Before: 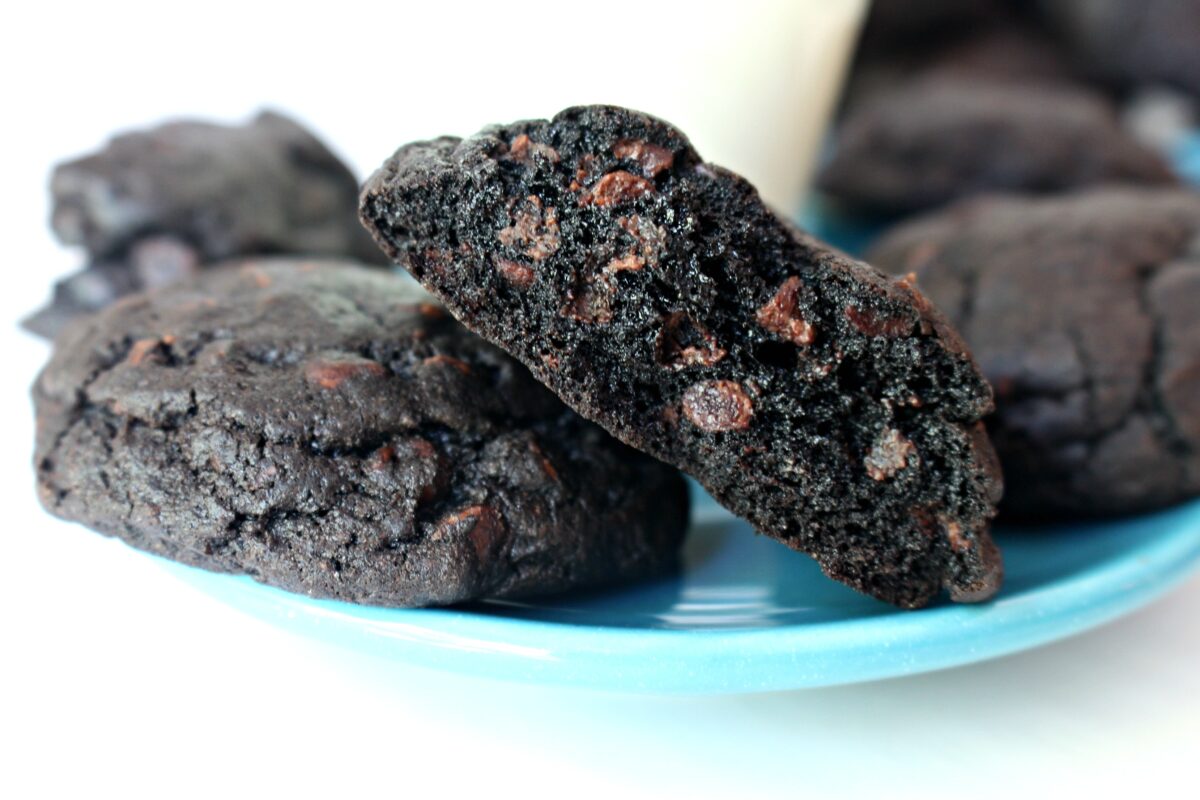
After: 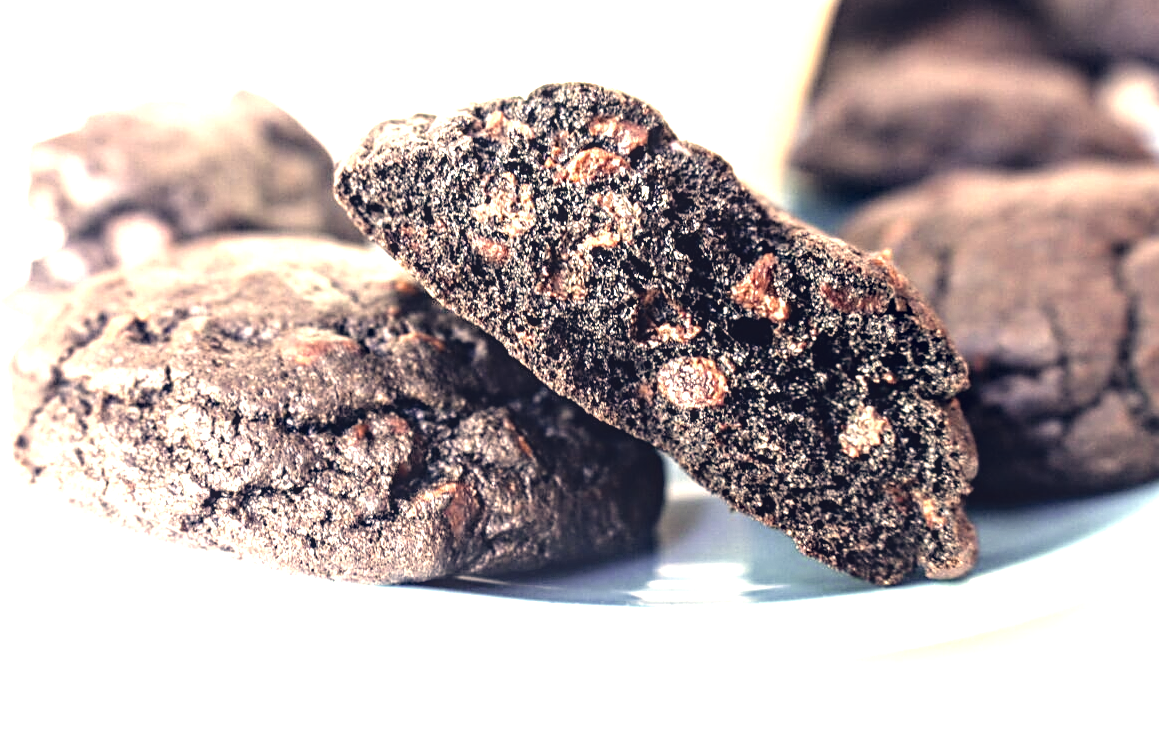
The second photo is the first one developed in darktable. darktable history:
sharpen: on, module defaults
local contrast: detail 130%
exposure: exposure 1 EV, compensate highlight preservation false
crop: left 2.117%, top 2.97%, right 1.217%, bottom 4.953%
tone equalizer: -8 EV -0.772 EV, -7 EV -0.669 EV, -6 EV -0.568 EV, -5 EV -0.376 EV, -3 EV 0.393 EV, -2 EV 0.6 EV, -1 EV 0.684 EV, +0 EV 0.732 EV
color correction: highlights a* 20.2, highlights b* 27.43, shadows a* 3.42, shadows b* -18.06, saturation 0.736
